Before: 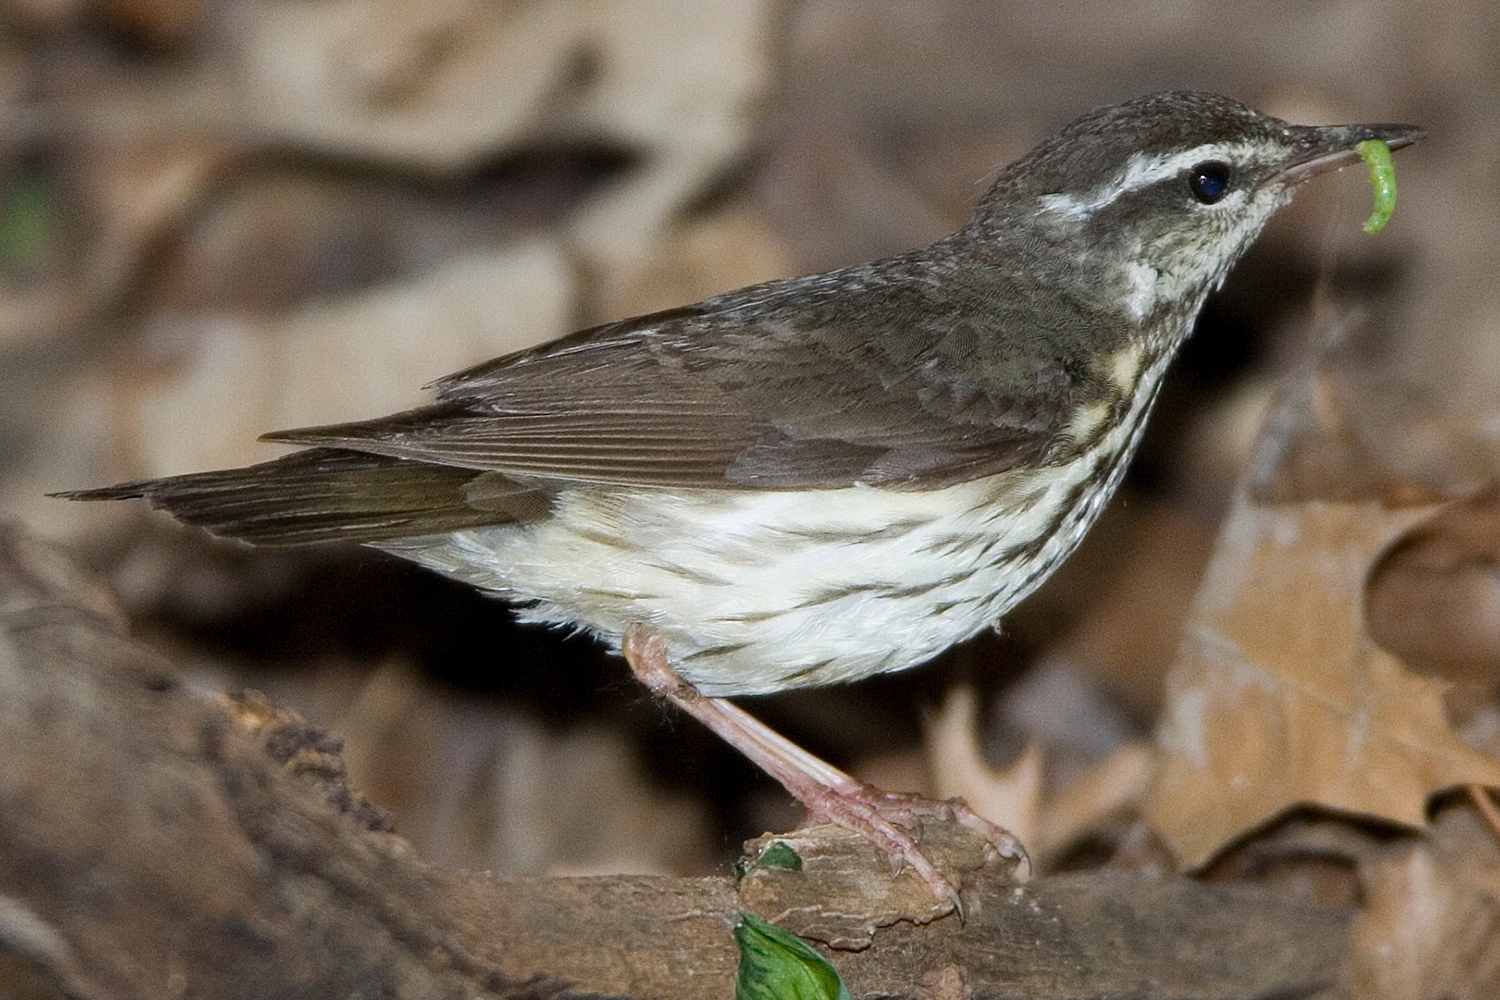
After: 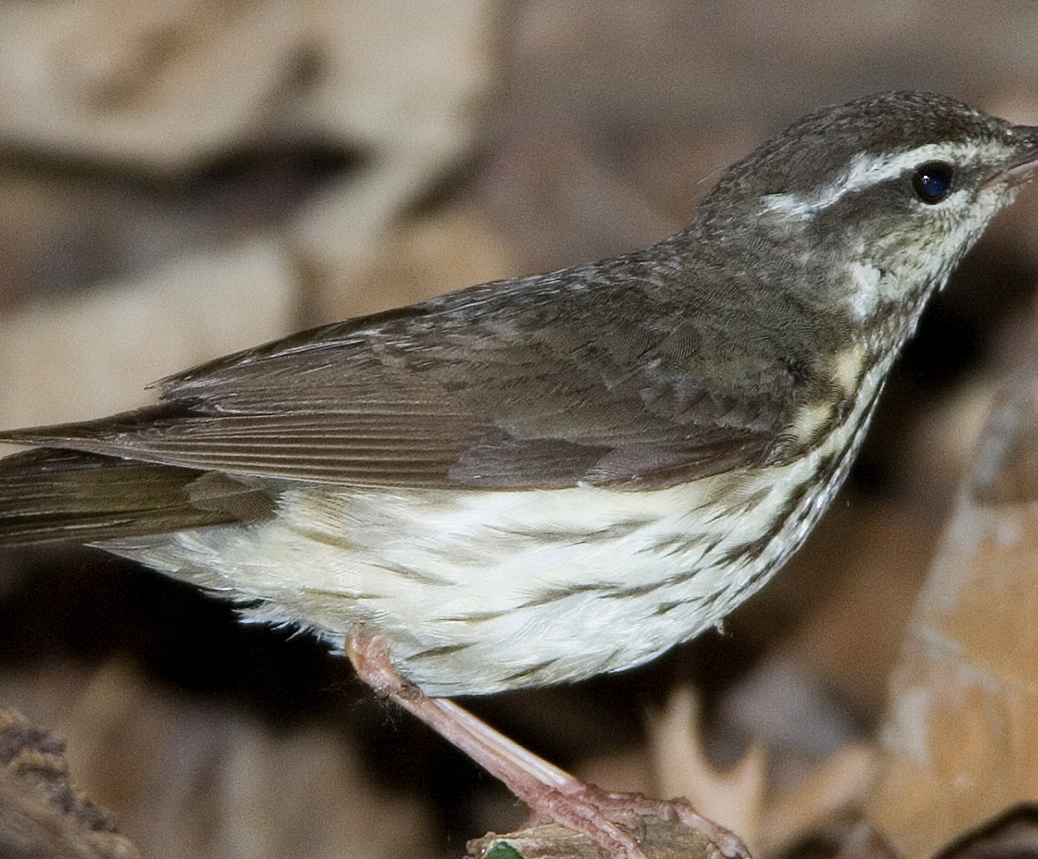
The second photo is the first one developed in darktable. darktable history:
crop: left 18.504%, right 12.289%, bottom 14.046%
